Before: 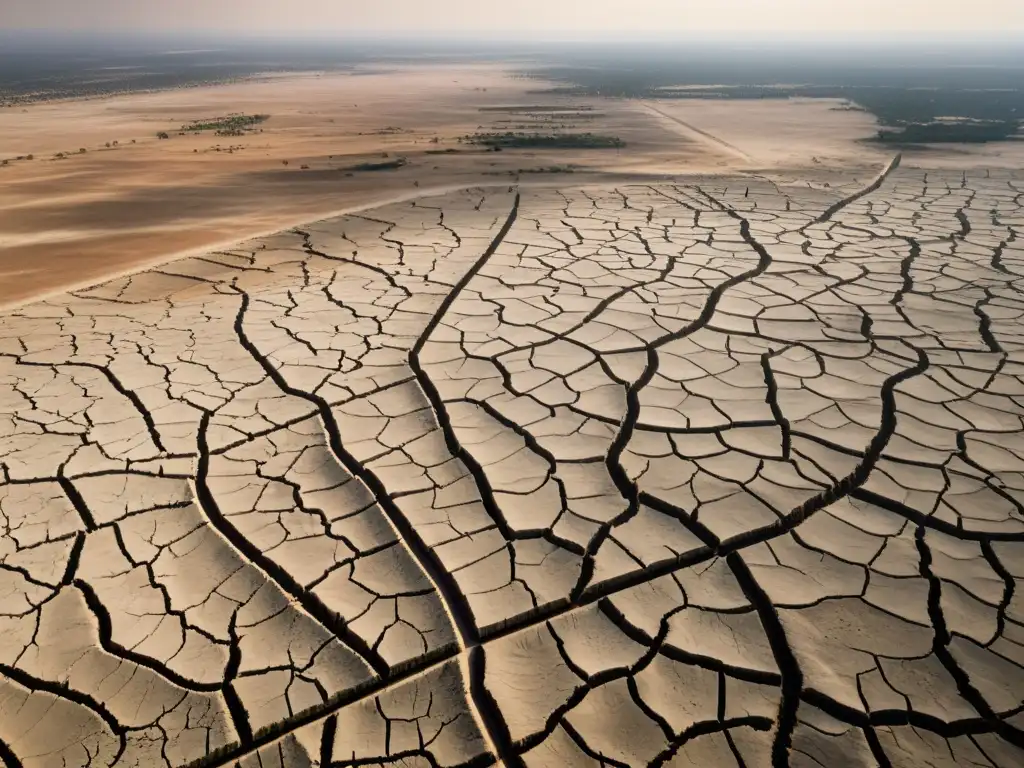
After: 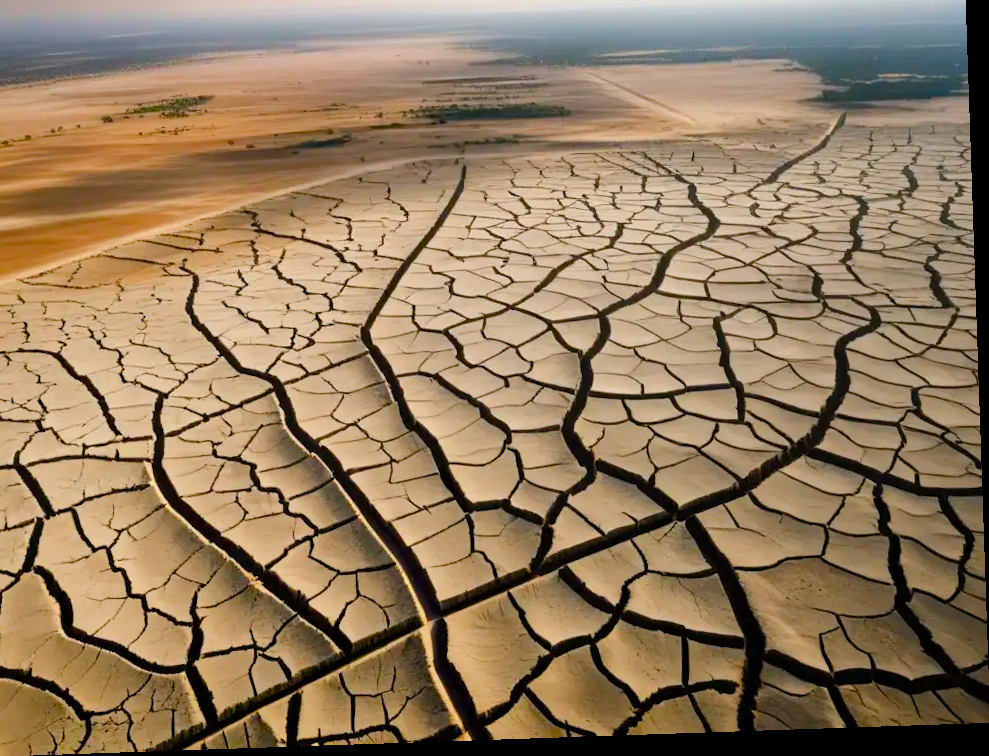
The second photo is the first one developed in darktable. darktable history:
color balance rgb: linear chroma grading › global chroma 15.362%, perceptual saturation grading › global saturation 20%, perceptual saturation grading › highlights -14.001%, perceptual saturation grading › shadows 49.538%, perceptual brilliance grading › highlights 6.129%, perceptual brilliance grading › mid-tones 17.896%, perceptual brilliance grading › shadows -5.26%
crop and rotate: angle 1.96°, left 5.711%, top 5.69%
shadows and highlights: shadows 25.43, white point adjustment -3.01, highlights -29.97
